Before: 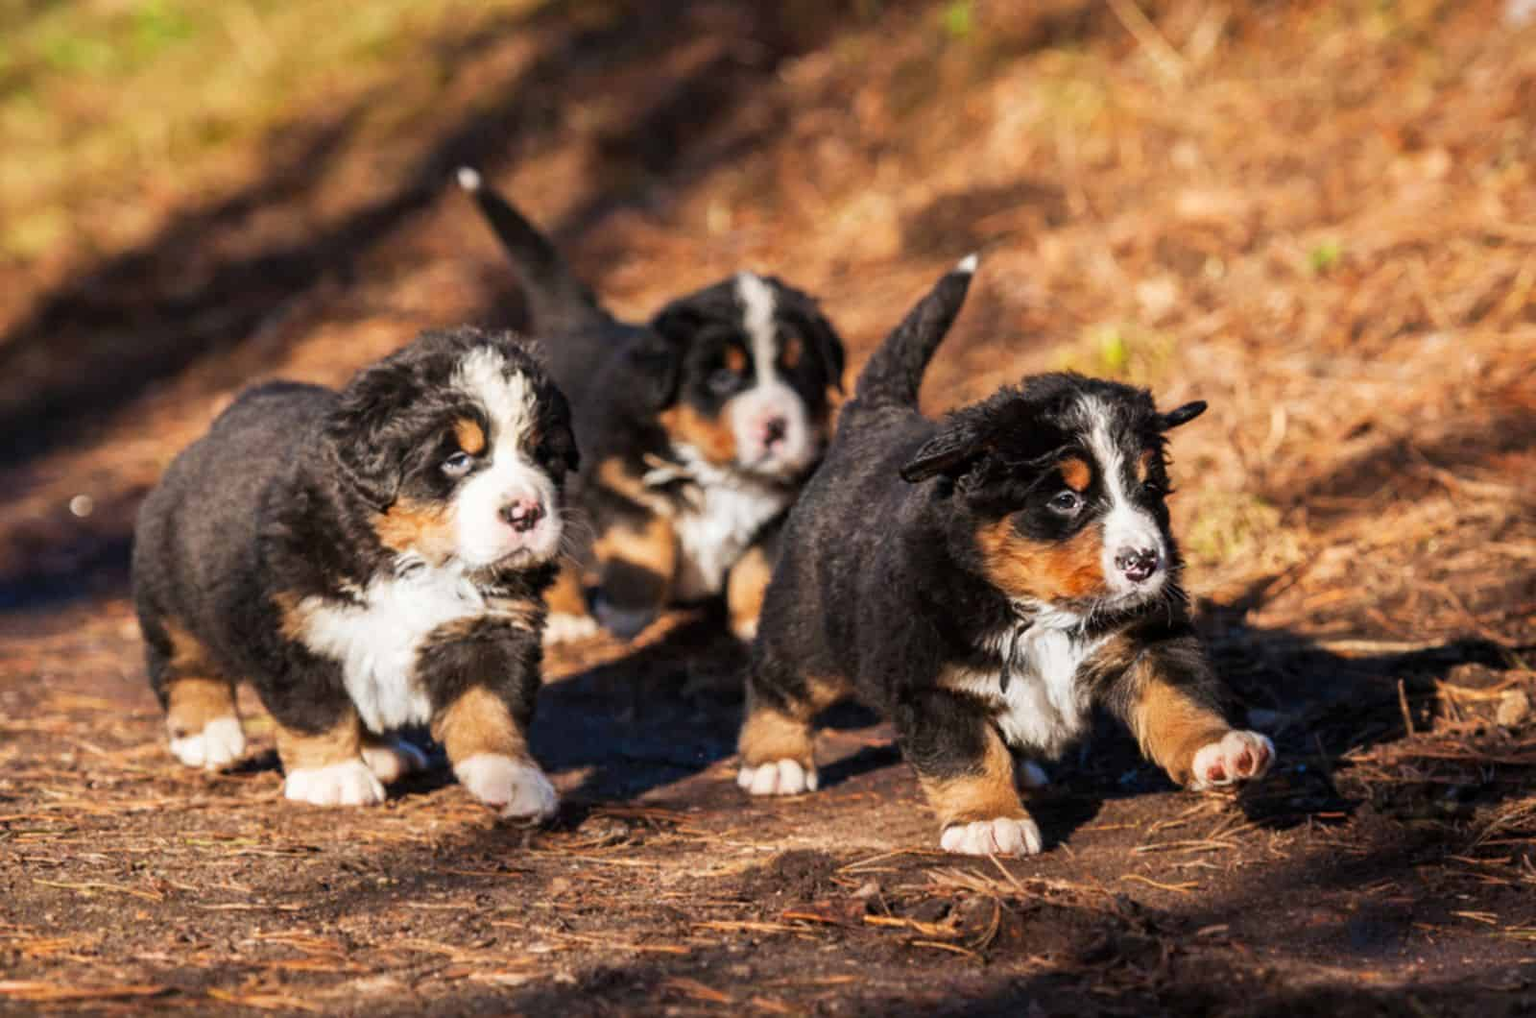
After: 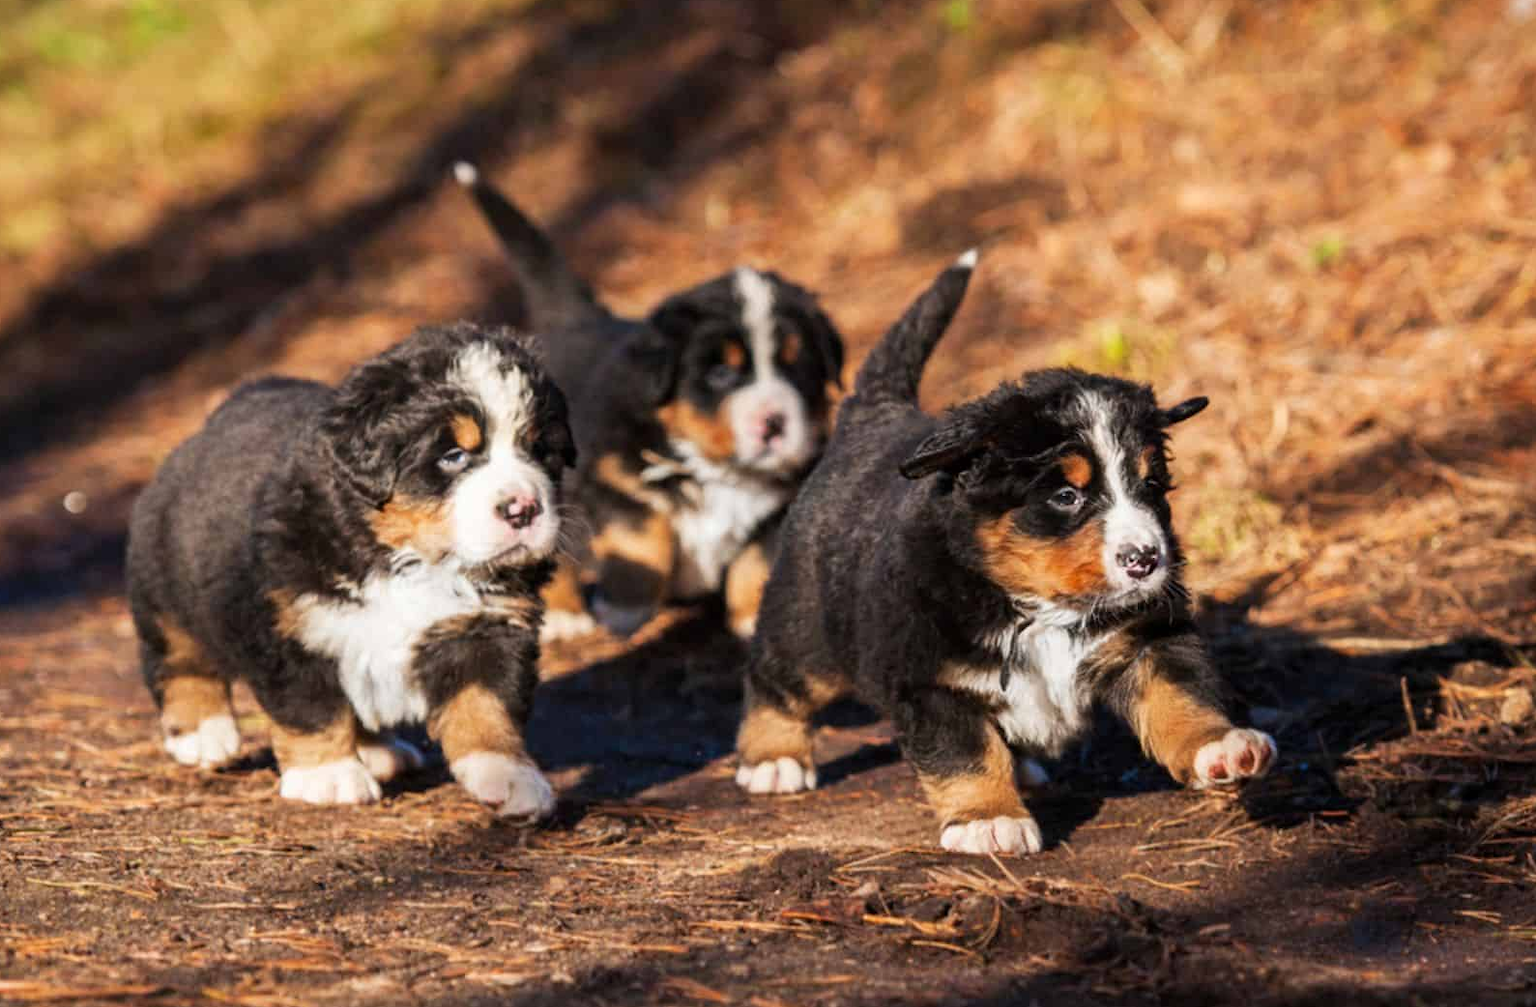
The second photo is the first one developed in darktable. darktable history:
crop: left 0.49%, top 0.746%, right 0.15%, bottom 0.917%
